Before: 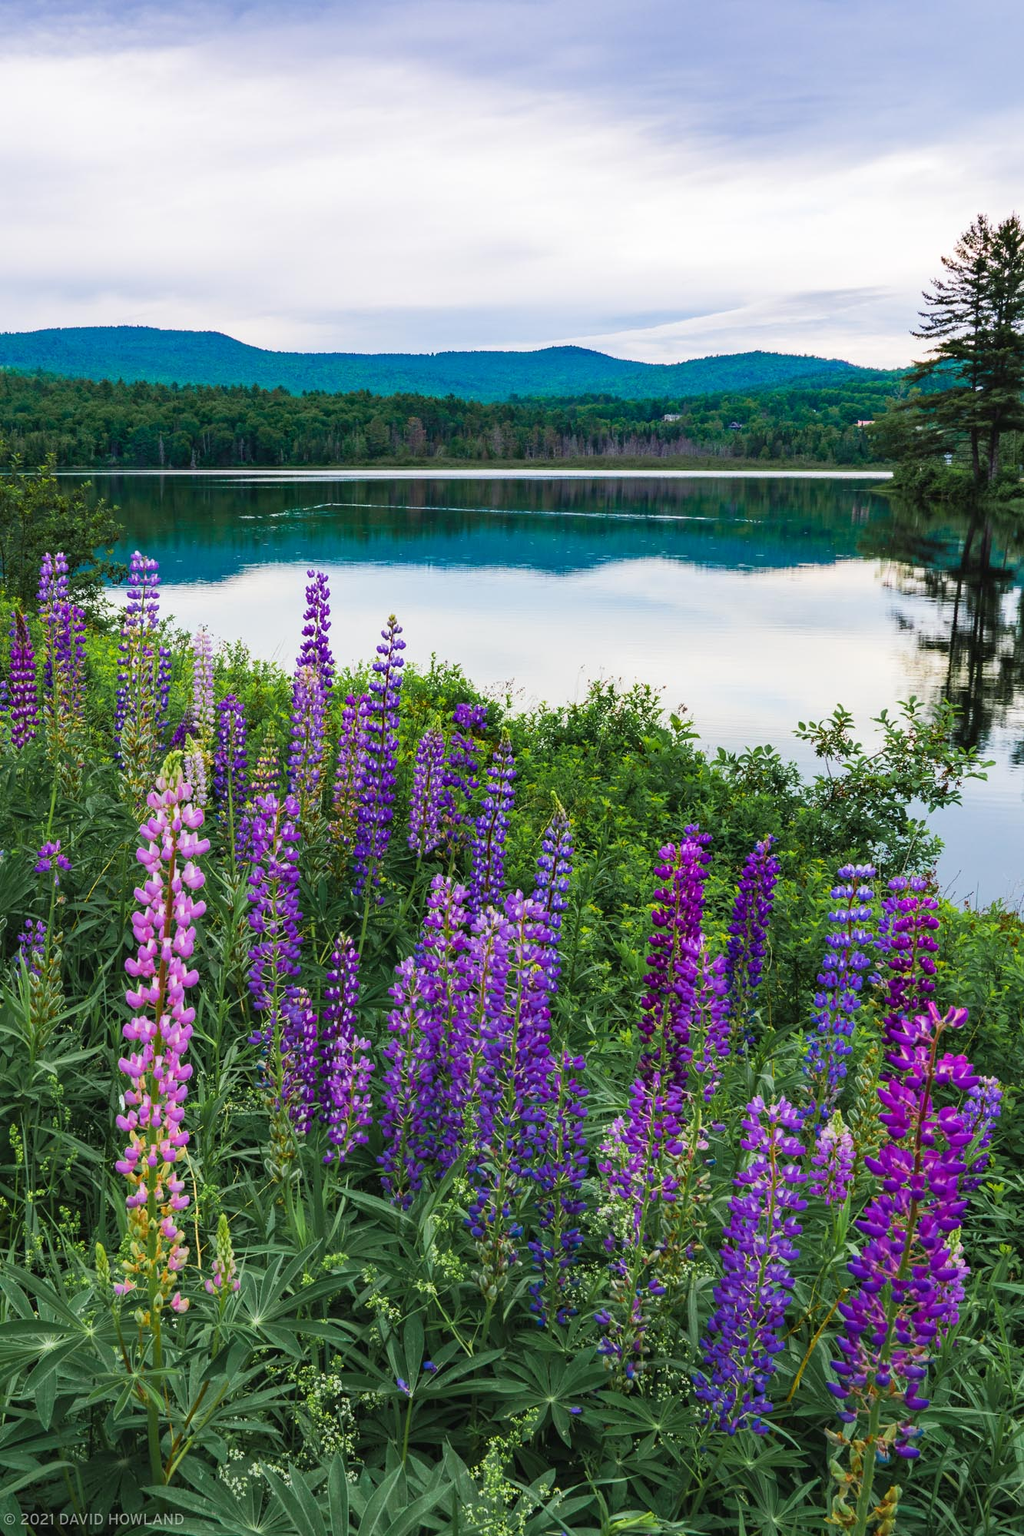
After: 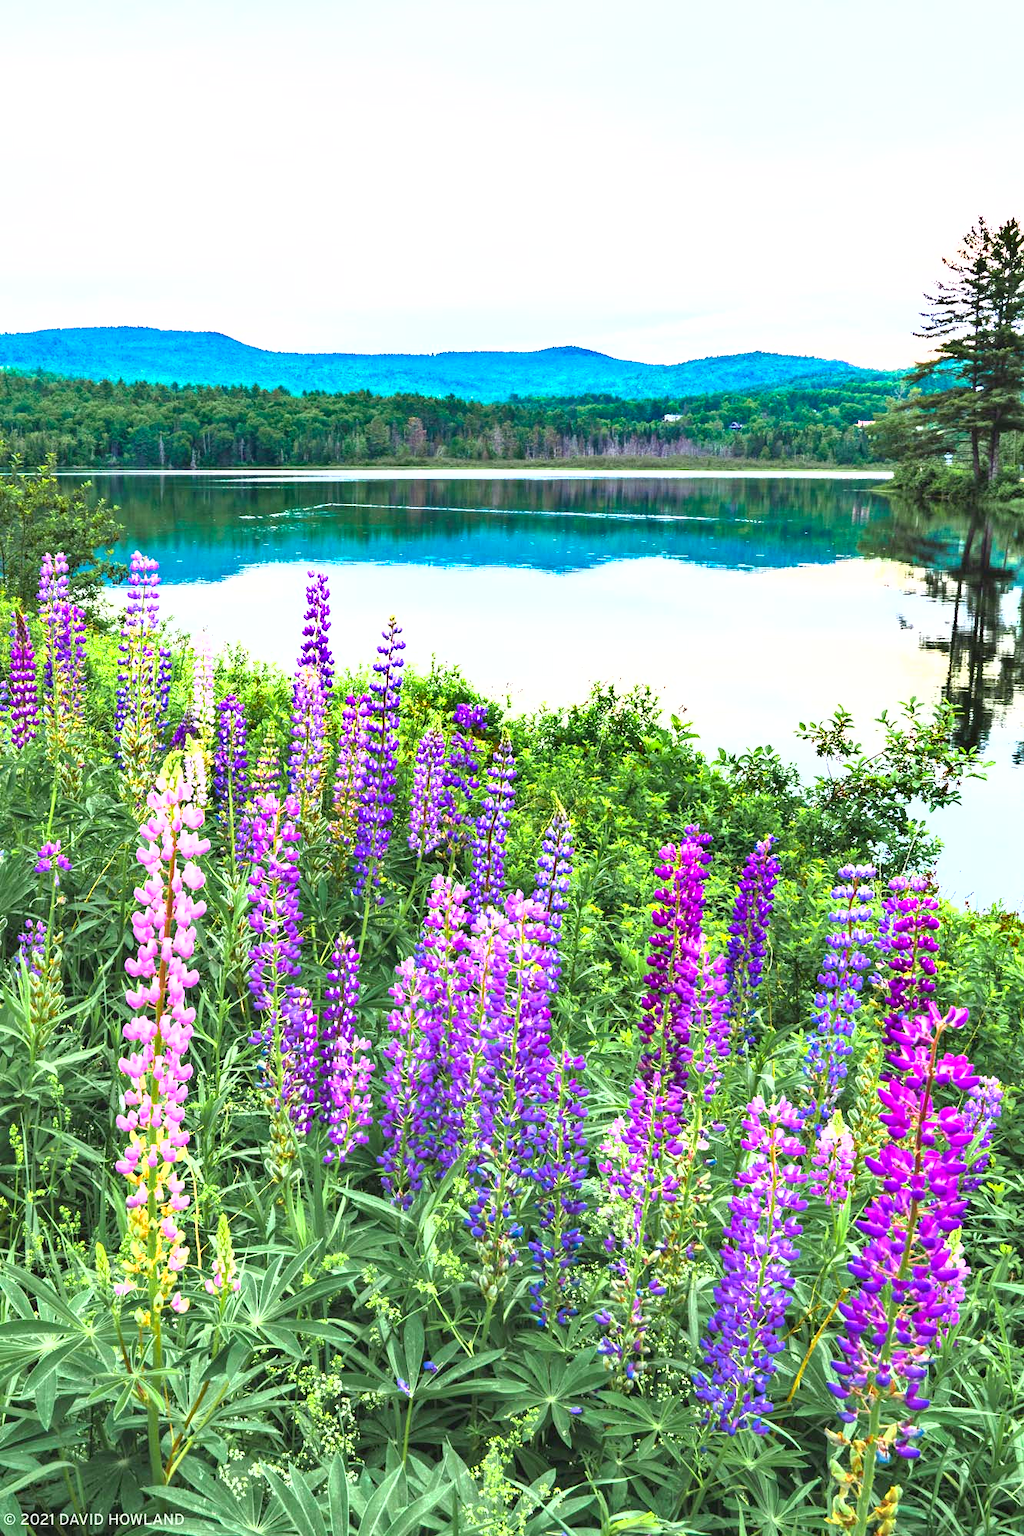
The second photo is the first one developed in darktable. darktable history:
shadows and highlights: low approximation 0.01, soften with gaussian
exposure: black level correction 0.001, exposure 1.822 EV, compensate exposure bias true, compensate highlight preservation false
